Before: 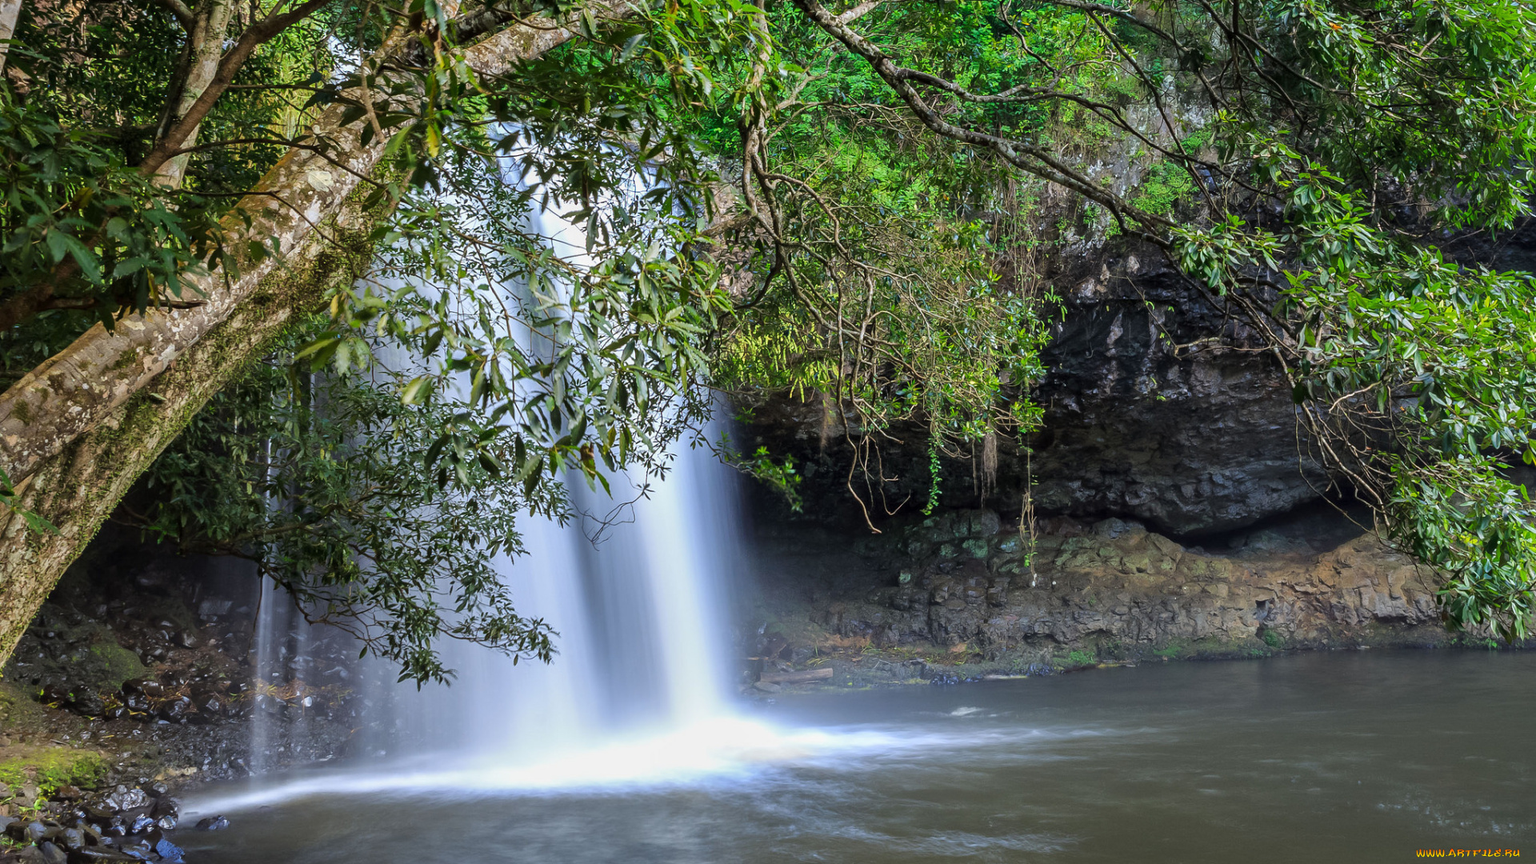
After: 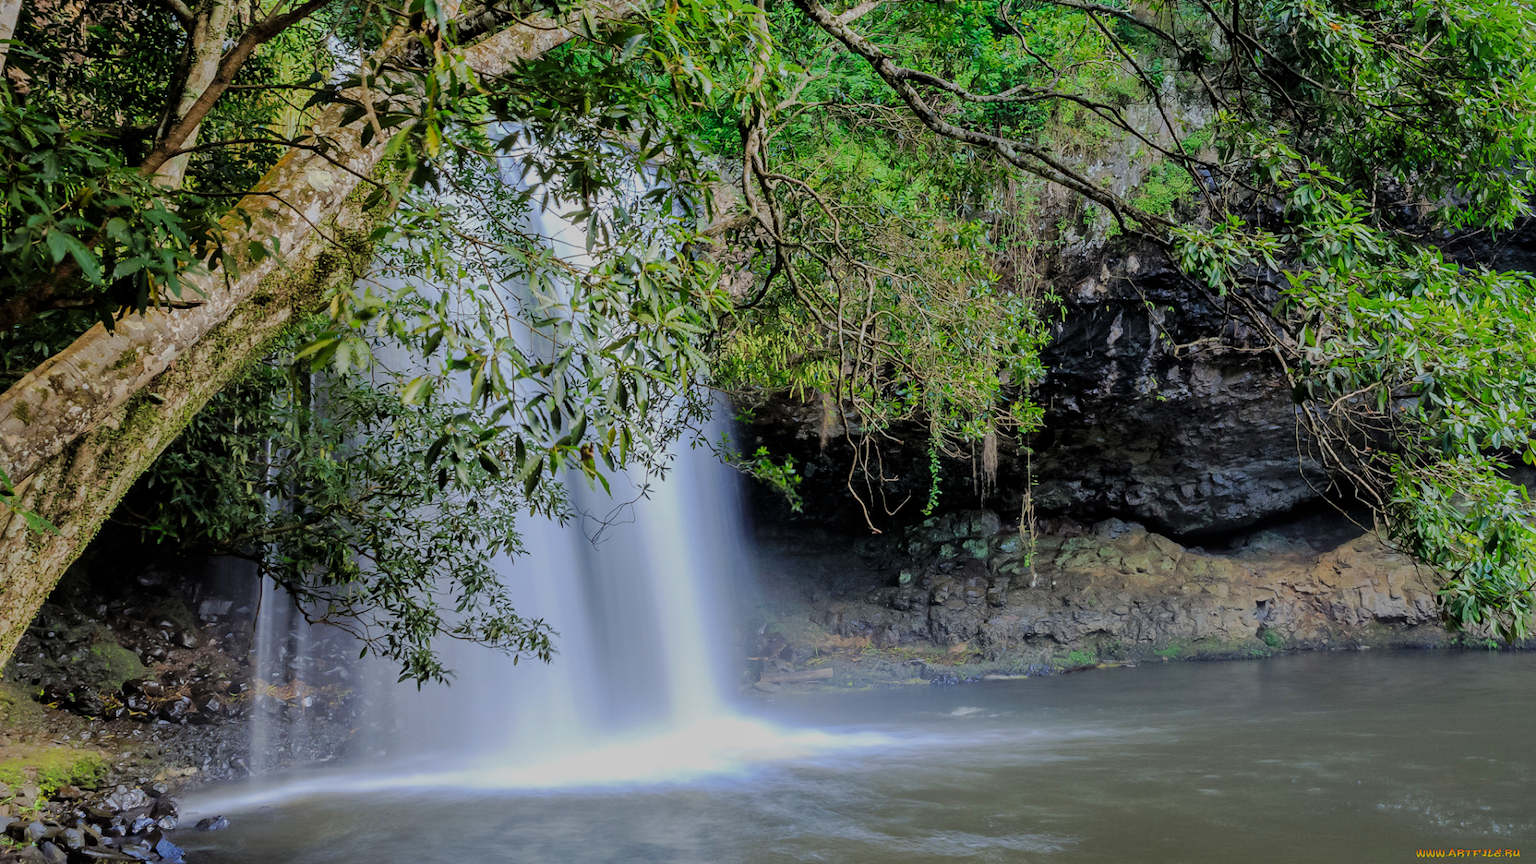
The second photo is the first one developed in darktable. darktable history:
tone curve: curves: ch0 [(0, 0) (0.105, 0.068) (0.195, 0.162) (0.283, 0.283) (0.384, 0.404) (0.485, 0.531) (0.638, 0.681) (0.795, 0.879) (1, 0.977)]; ch1 [(0, 0) (0.161, 0.092) (0.35, 0.33) (0.379, 0.401) (0.456, 0.469) (0.498, 0.503) (0.531, 0.537) (0.596, 0.621) (0.635, 0.671) (1, 1)]; ch2 [(0, 0) (0.371, 0.362) (0.437, 0.437) (0.483, 0.484) (0.53, 0.515) (0.56, 0.58) (0.622, 0.606) (1, 1)], preserve colors none
filmic rgb: black relative exposure -7.01 EV, white relative exposure 6.05 EV, threshold 5.97 EV, target black luminance 0%, hardness 2.77, latitude 62.19%, contrast 0.698, highlights saturation mix 10.22%, shadows ↔ highlights balance -0.07%, enable highlight reconstruction true
